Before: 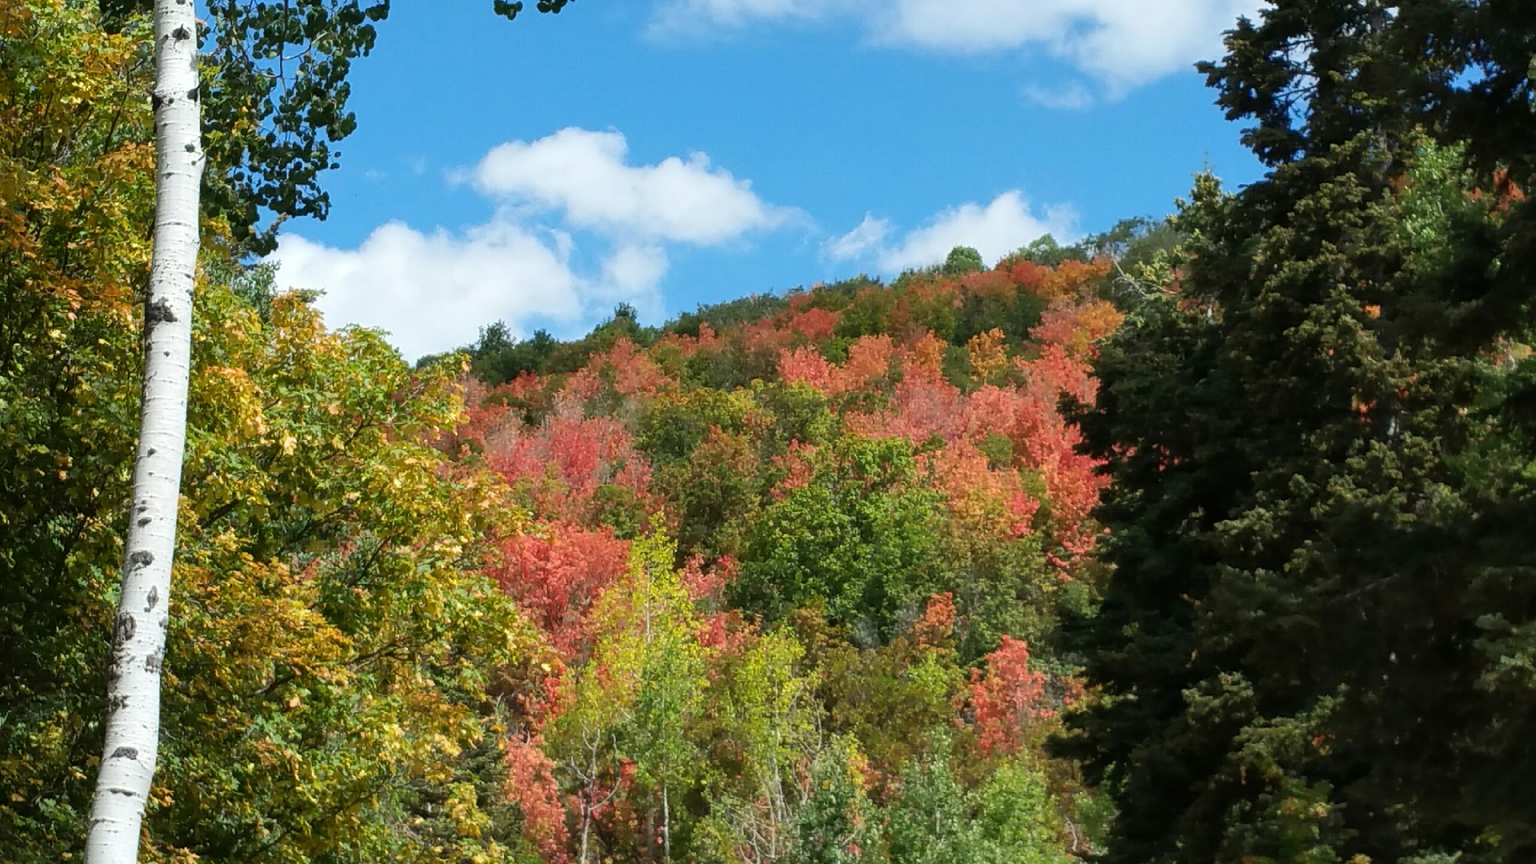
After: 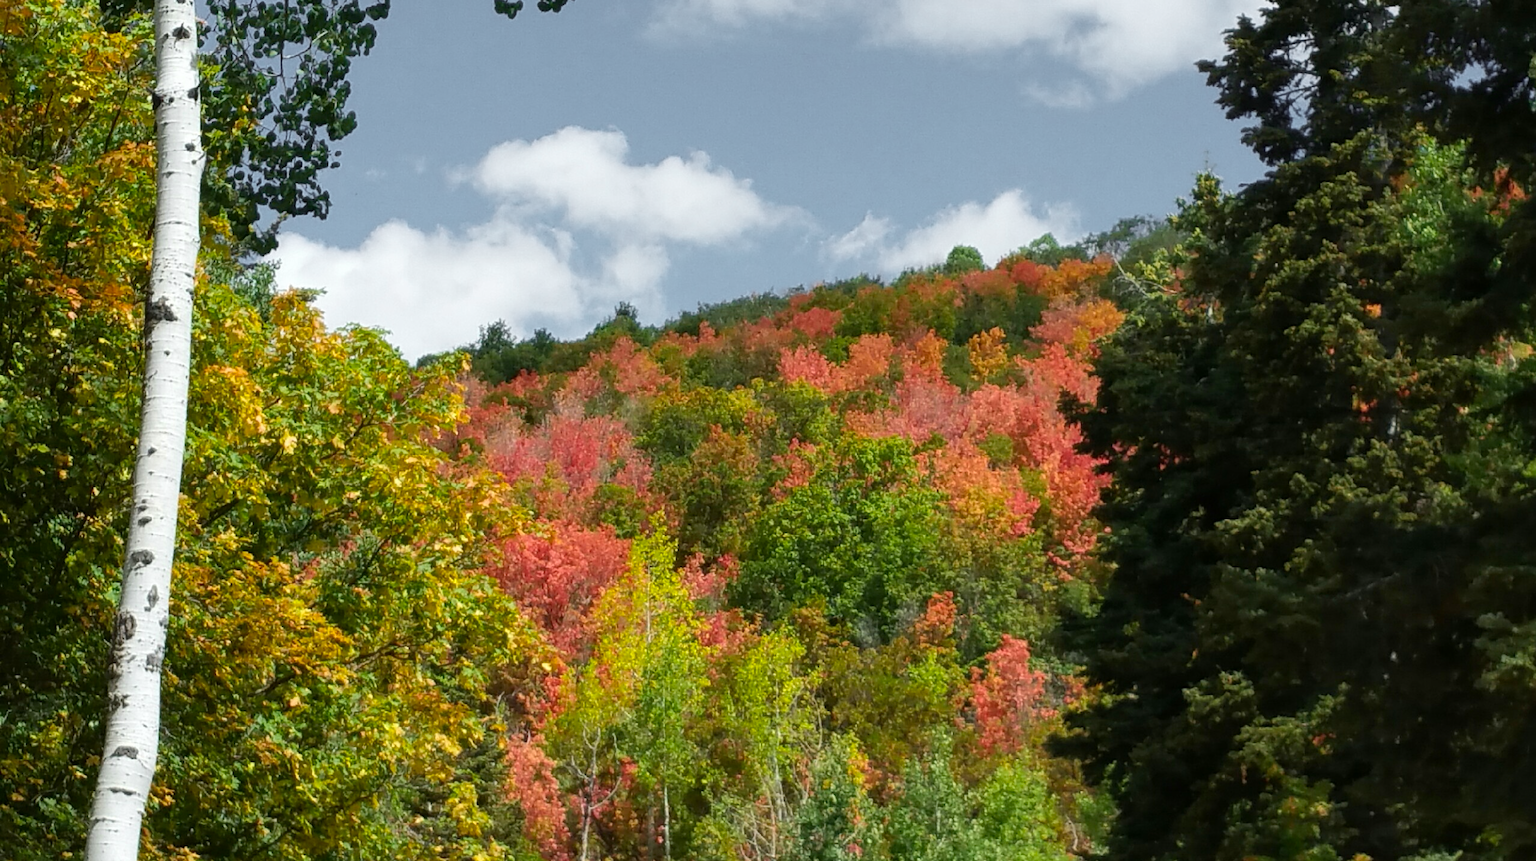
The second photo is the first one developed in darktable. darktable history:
crop: top 0.158%, bottom 0.187%
color zones: curves: ch1 [(0.25, 0.61) (0.75, 0.248)], mix 31.31%
